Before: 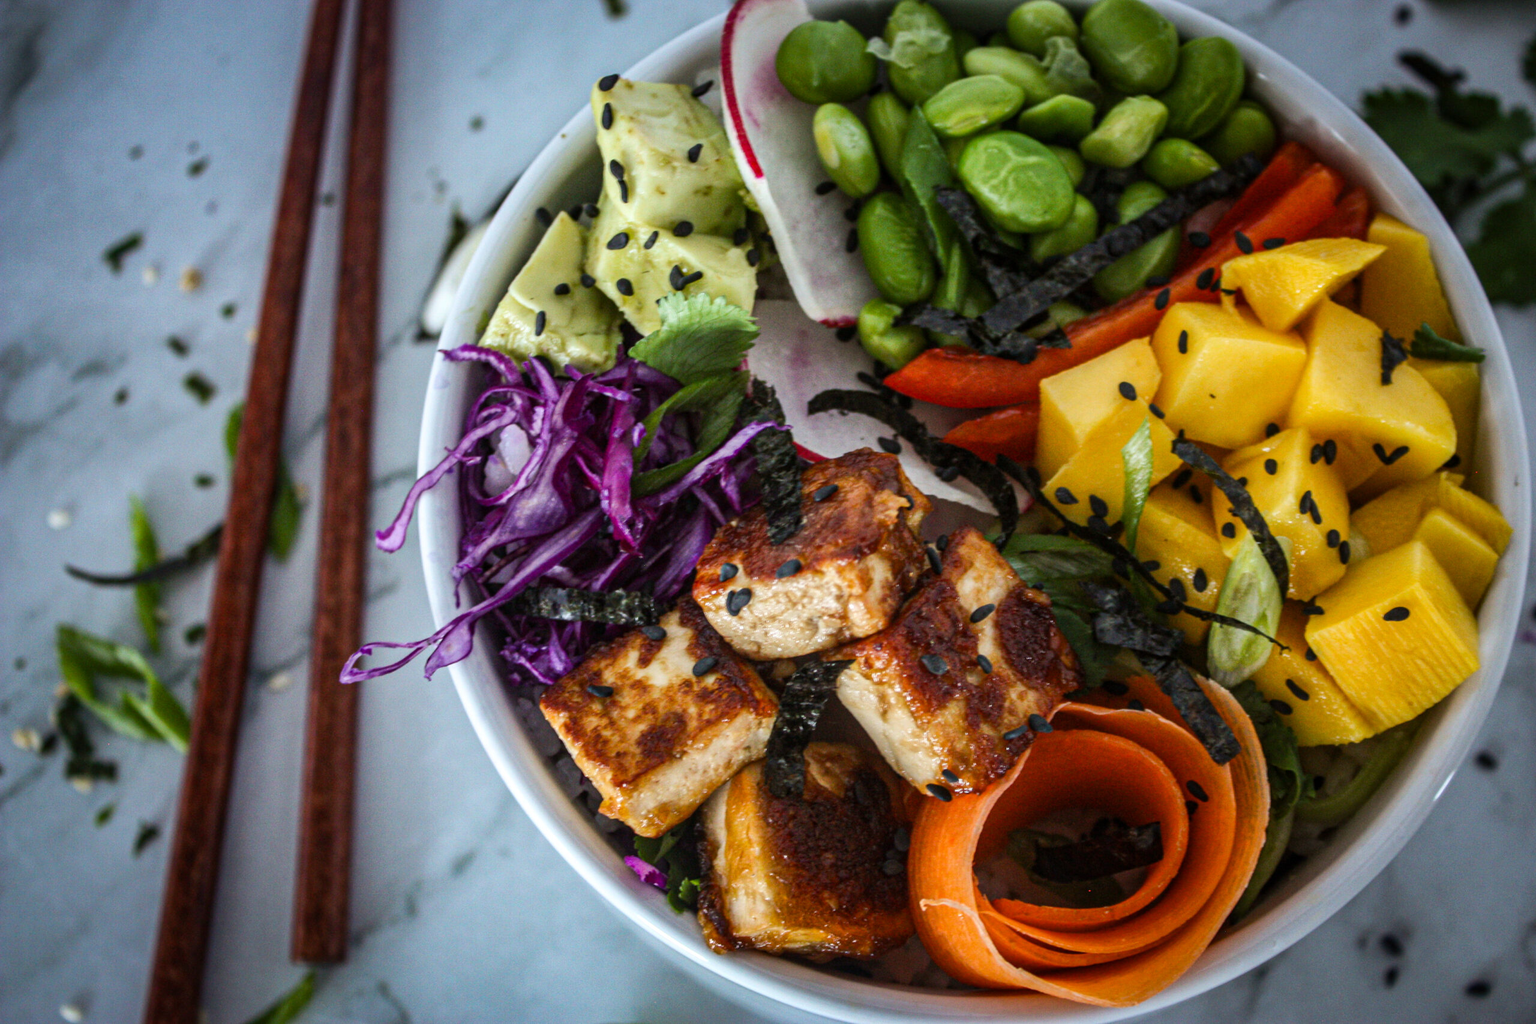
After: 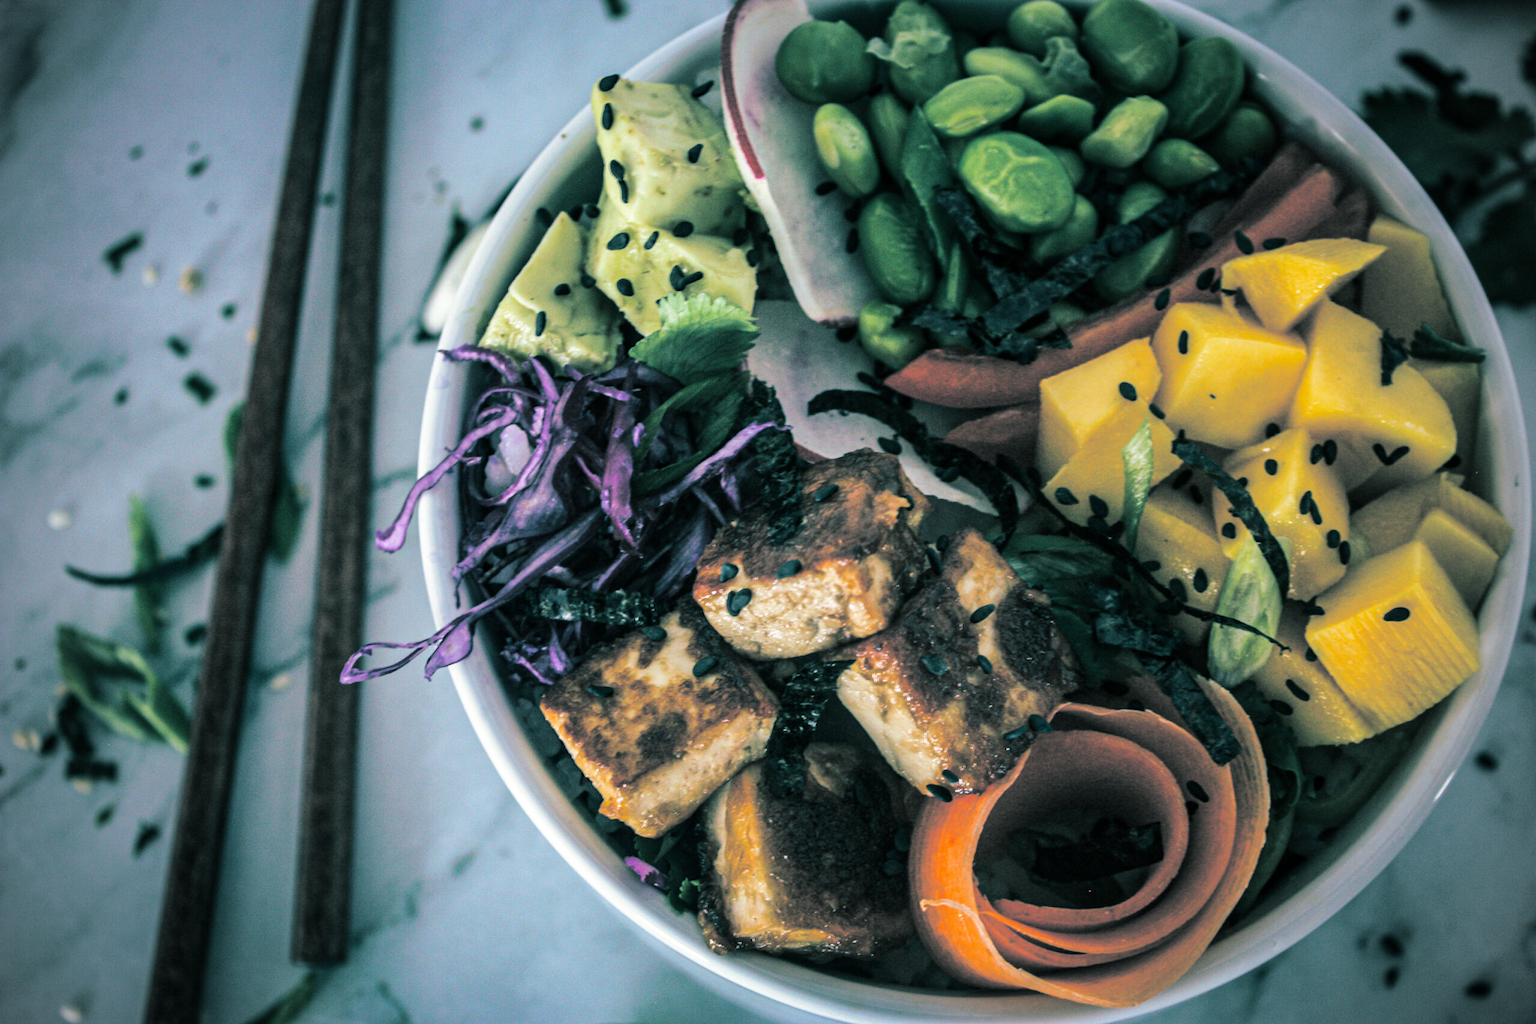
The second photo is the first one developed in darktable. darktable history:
split-toning: shadows › hue 186.43°, highlights › hue 49.29°, compress 30.29%
tone curve: curves: ch0 [(0, 0) (0.08, 0.056) (0.4, 0.4) (0.6, 0.612) (0.92, 0.924) (1, 1)], color space Lab, linked channels, preserve colors none
vignetting: unbound false
